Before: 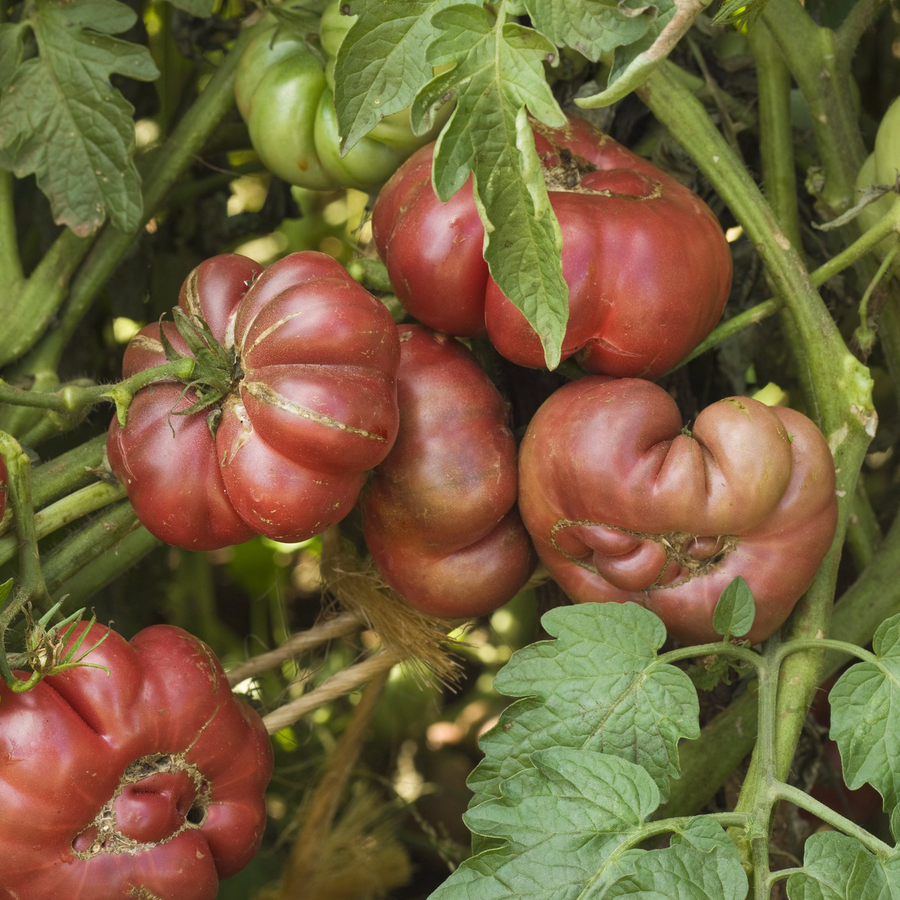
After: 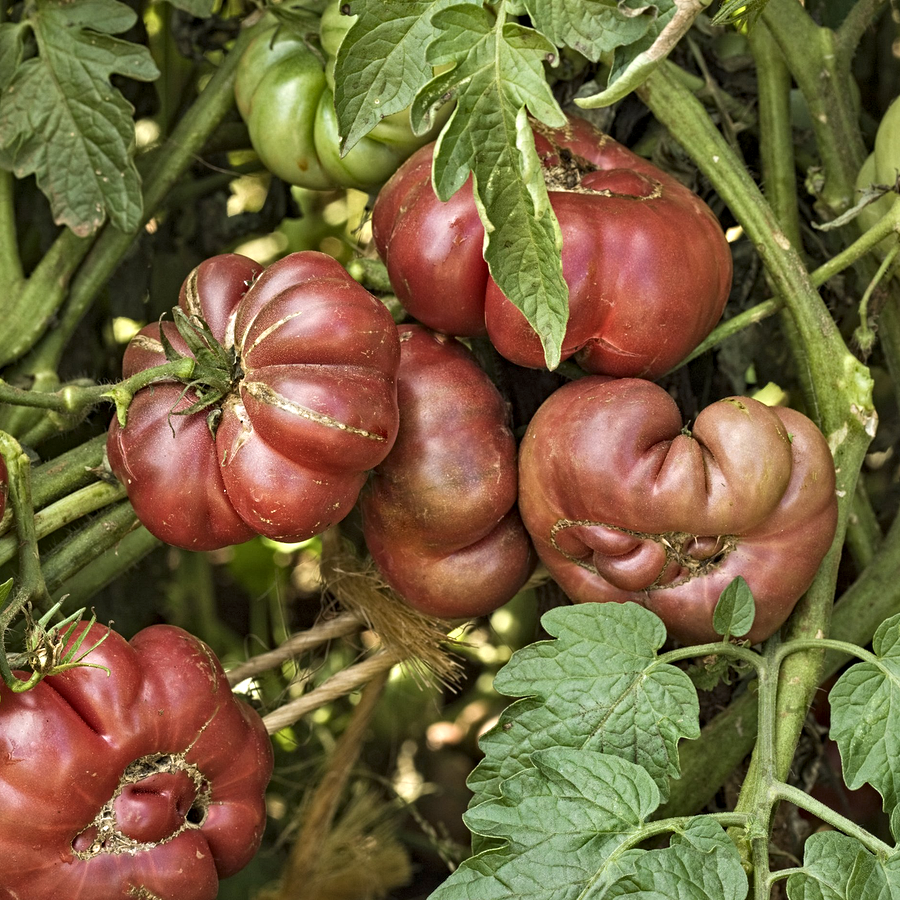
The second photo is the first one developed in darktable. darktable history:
contrast equalizer: octaves 7, y [[0.5, 0.542, 0.583, 0.625, 0.667, 0.708], [0.5 ×6], [0.5 ×6], [0 ×6], [0 ×6]]
bloom: size 13.65%, threshold 98.39%, strength 4.82%
